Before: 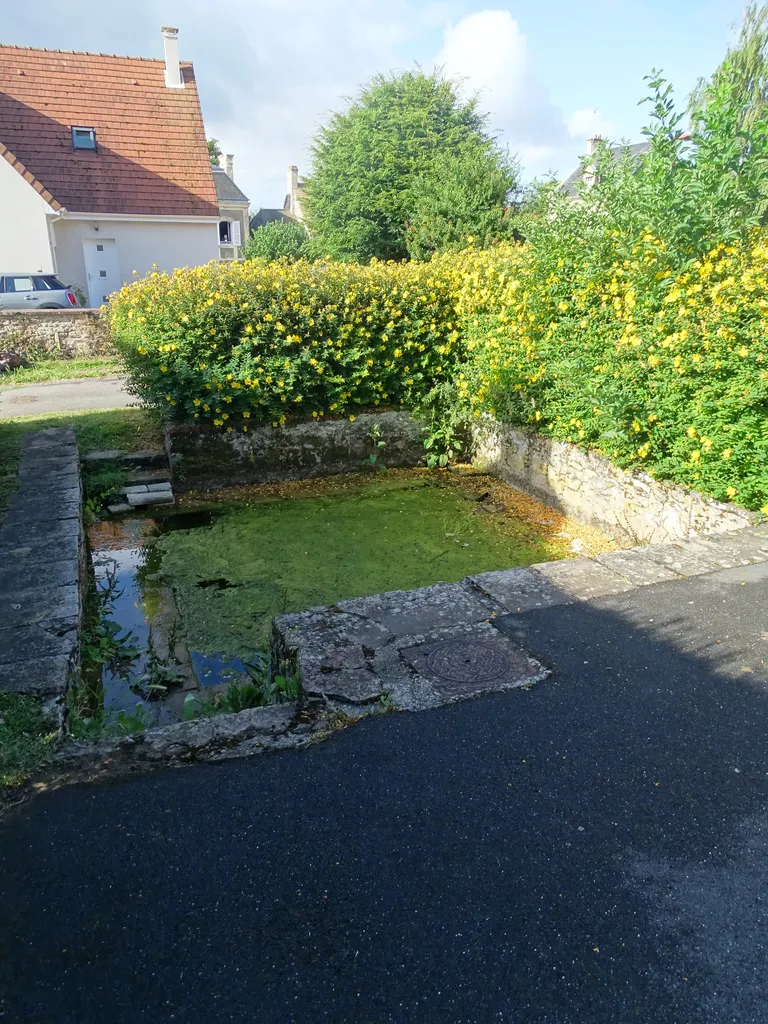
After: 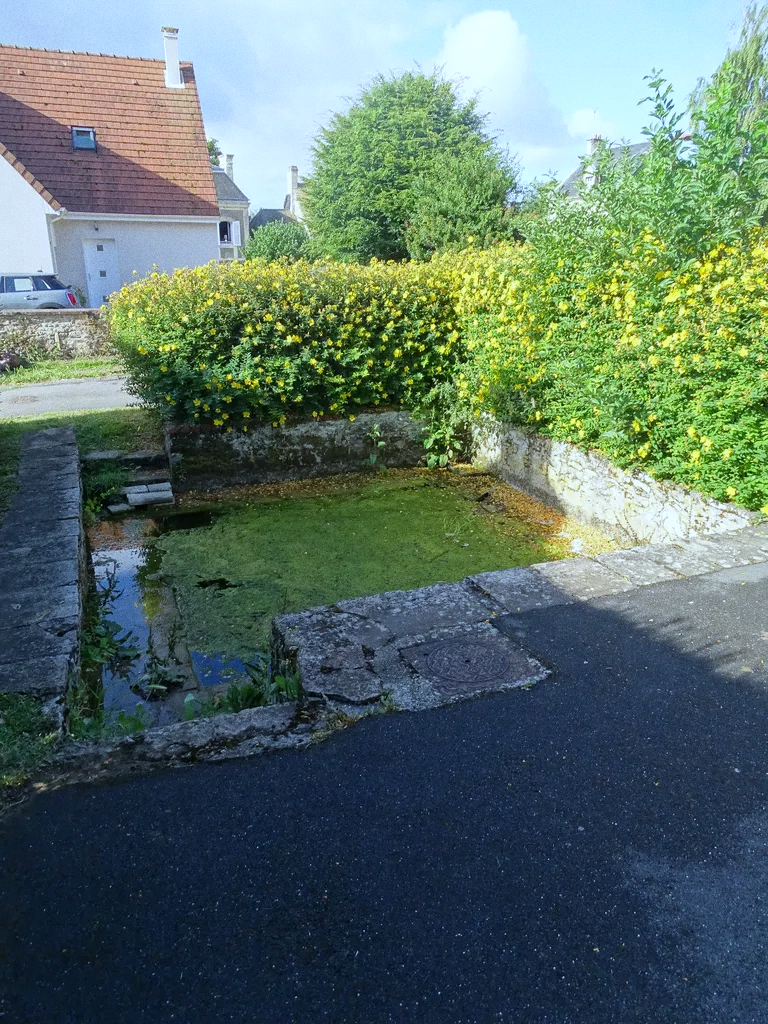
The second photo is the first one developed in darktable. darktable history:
white balance: red 0.924, blue 1.095
grain: coarseness 0.09 ISO
